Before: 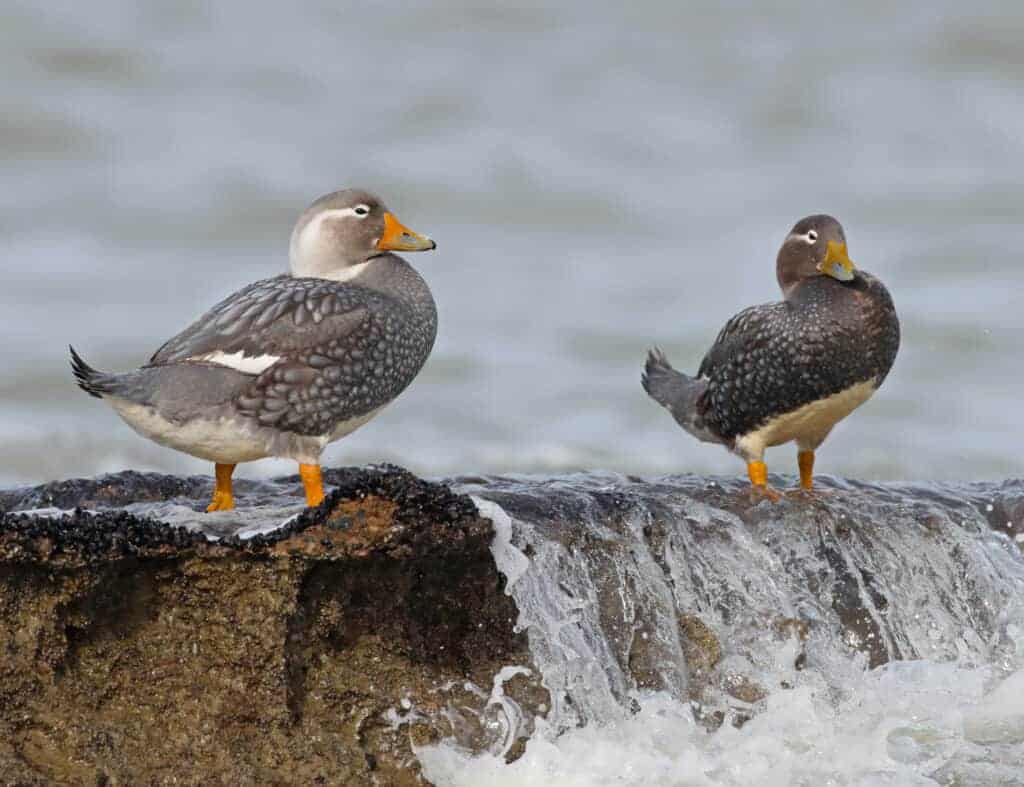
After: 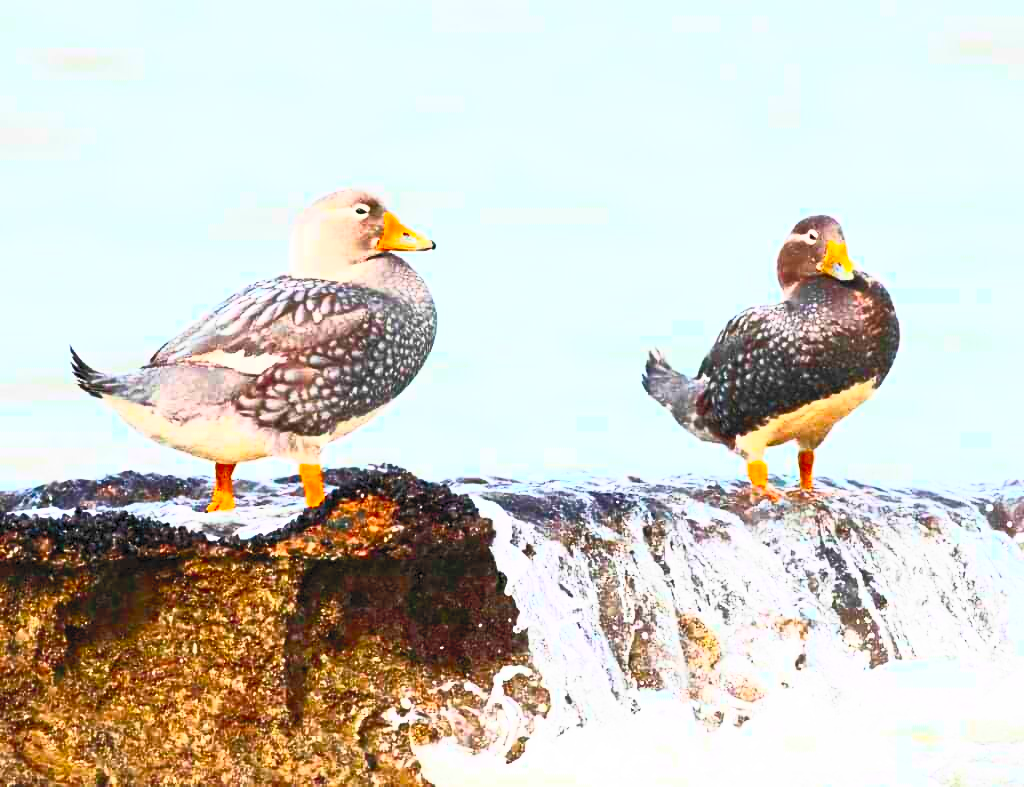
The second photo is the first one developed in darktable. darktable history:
exposure: exposure 0.201 EV, compensate highlight preservation false
contrast brightness saturation: contrast 0.989, brightness 0.986, saturation 0.995
